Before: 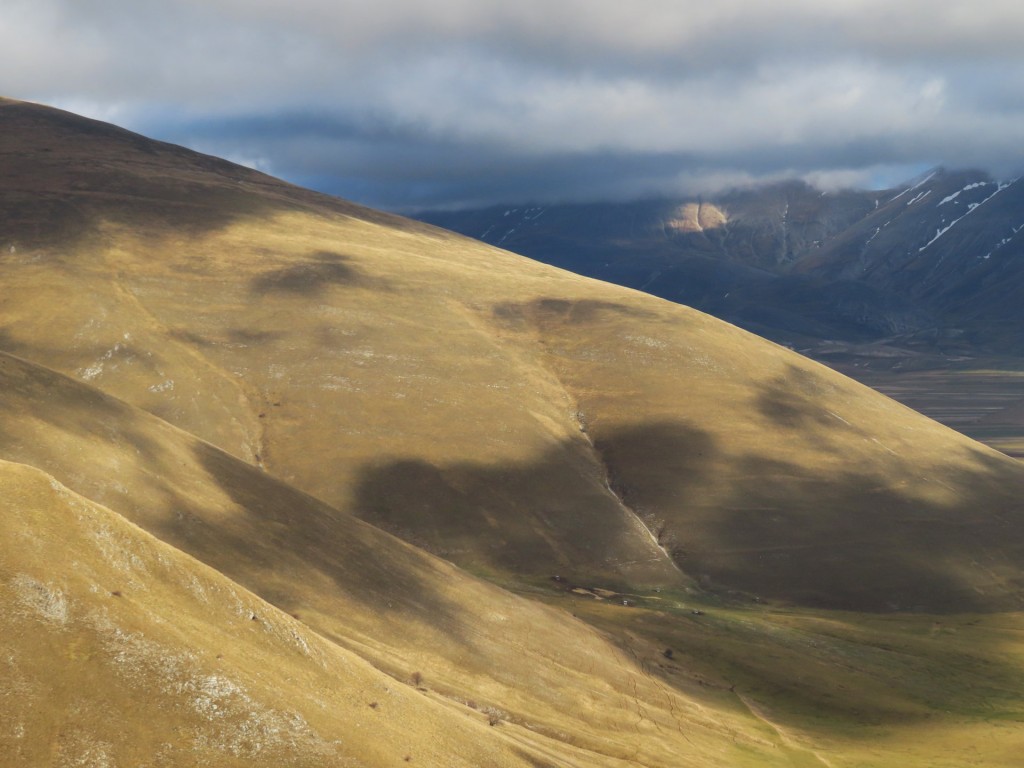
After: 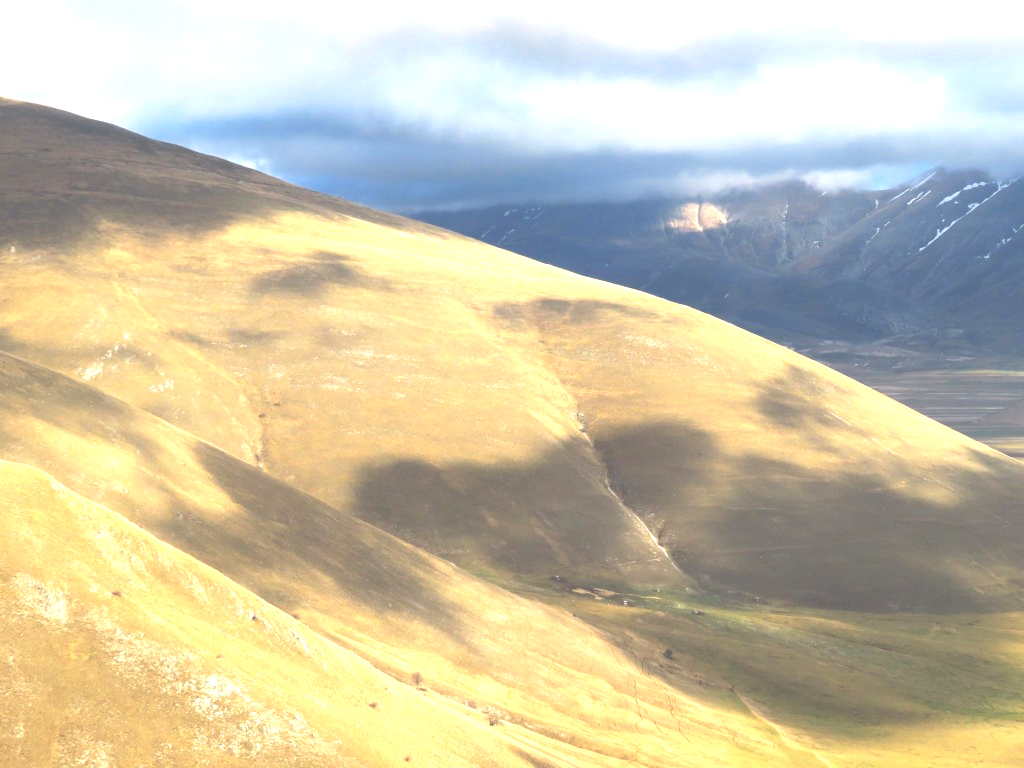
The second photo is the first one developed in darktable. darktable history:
exposure: black level correction -0.023, exposure 1.396 EV, compensate highlight preservation false
tone equalizer: mask exposure compensation -0.488 EV
color zones: curves: ch0 [(0, 0.5) (0.143, 0.5) (0.286, 0.5) (0.429, 0.5) (0.62, 0.489) (0.714, 0.445) (0.844, 0.496) (1, 0.5)]; ch1 [(0, 0.5) (0.143, 0.5) (0.286, 0.5) (0.429, 0.5) (0.571, 0.5) (0.714, 0.523) (0.857, 0.5) (1, 0.5)]
